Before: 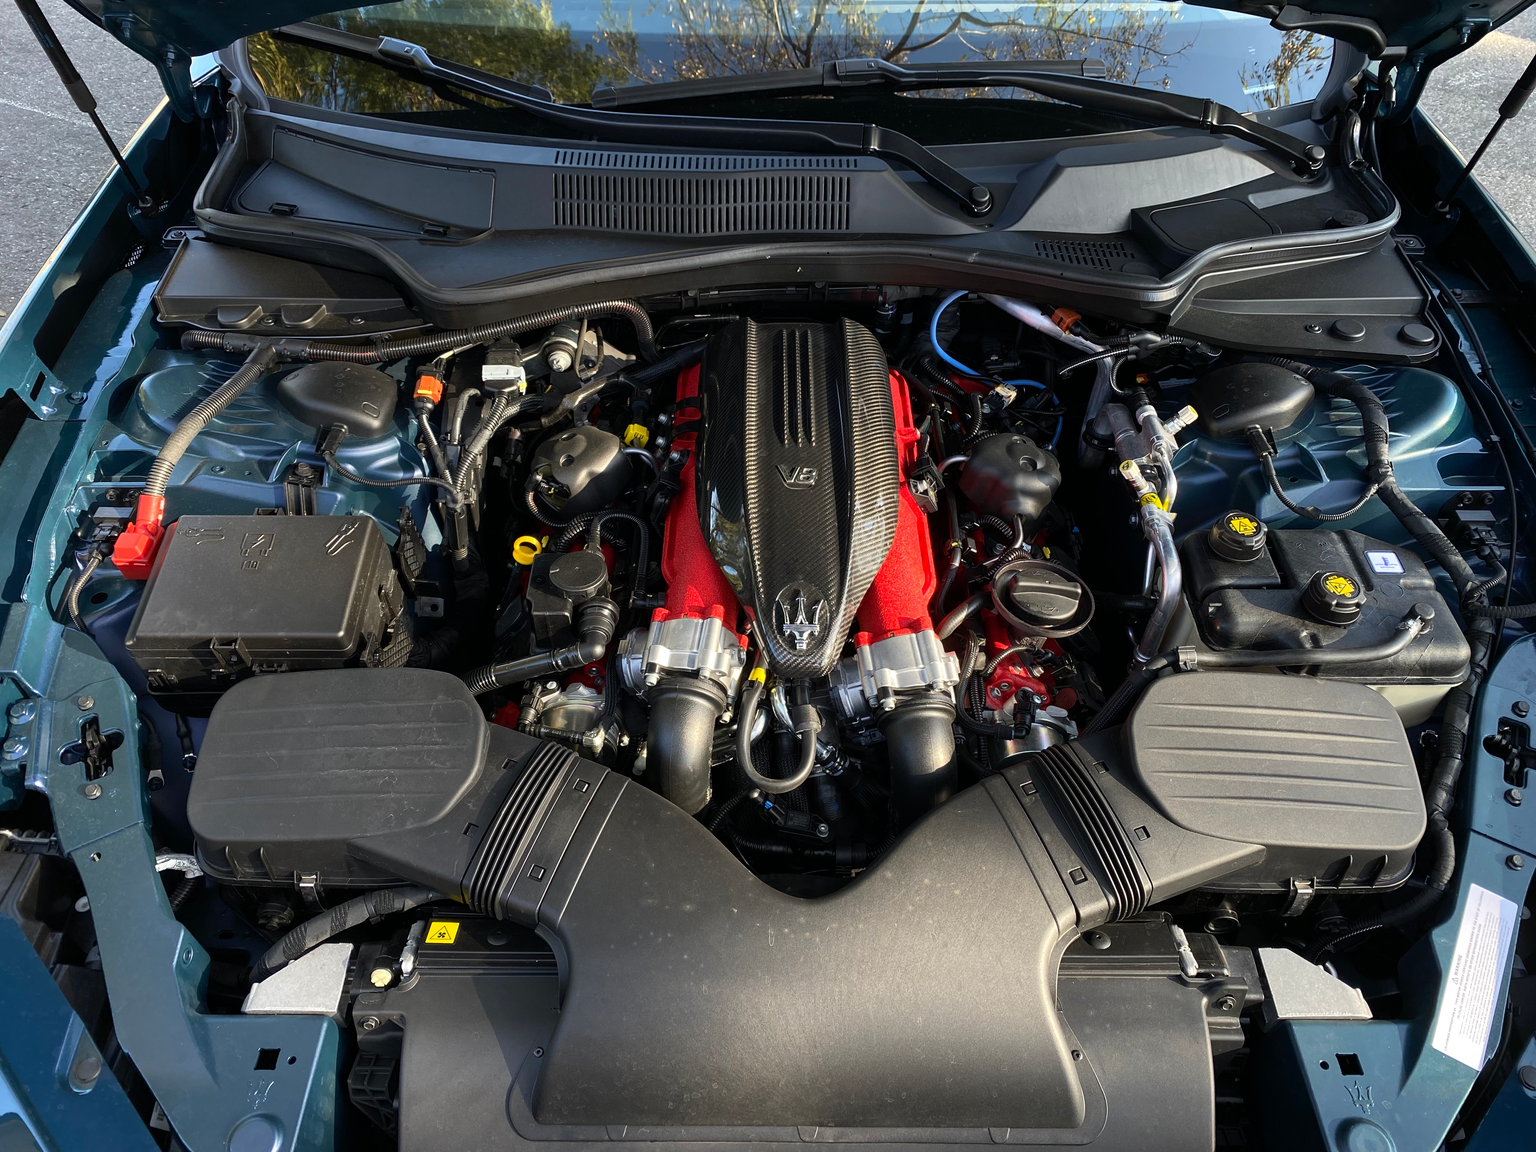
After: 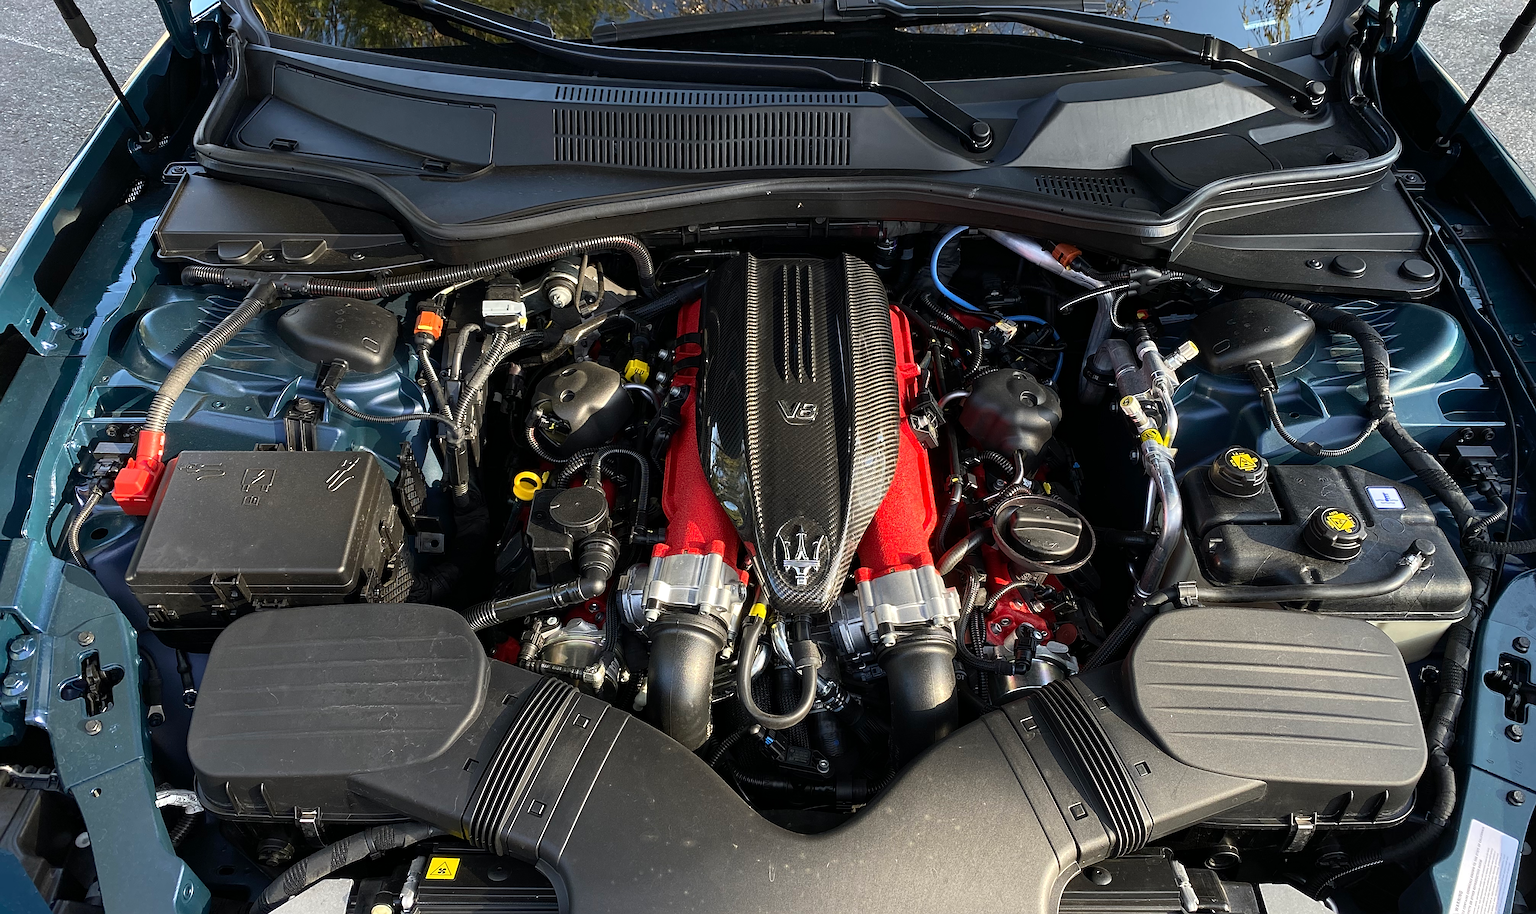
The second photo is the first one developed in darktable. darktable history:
sharpen: on, module defaults
contrast equalizer: octaves 7, y [[0.5, 0.502, 0.506, 0.511, 0.52, 0.537], [0.5 ×6], [0.505, 0.509, 0.518, 0.534, 0.553, 0.561], [0 ×6], [0 ×6]]
crop and rotate: top 5.667%, bottom 14.937%
